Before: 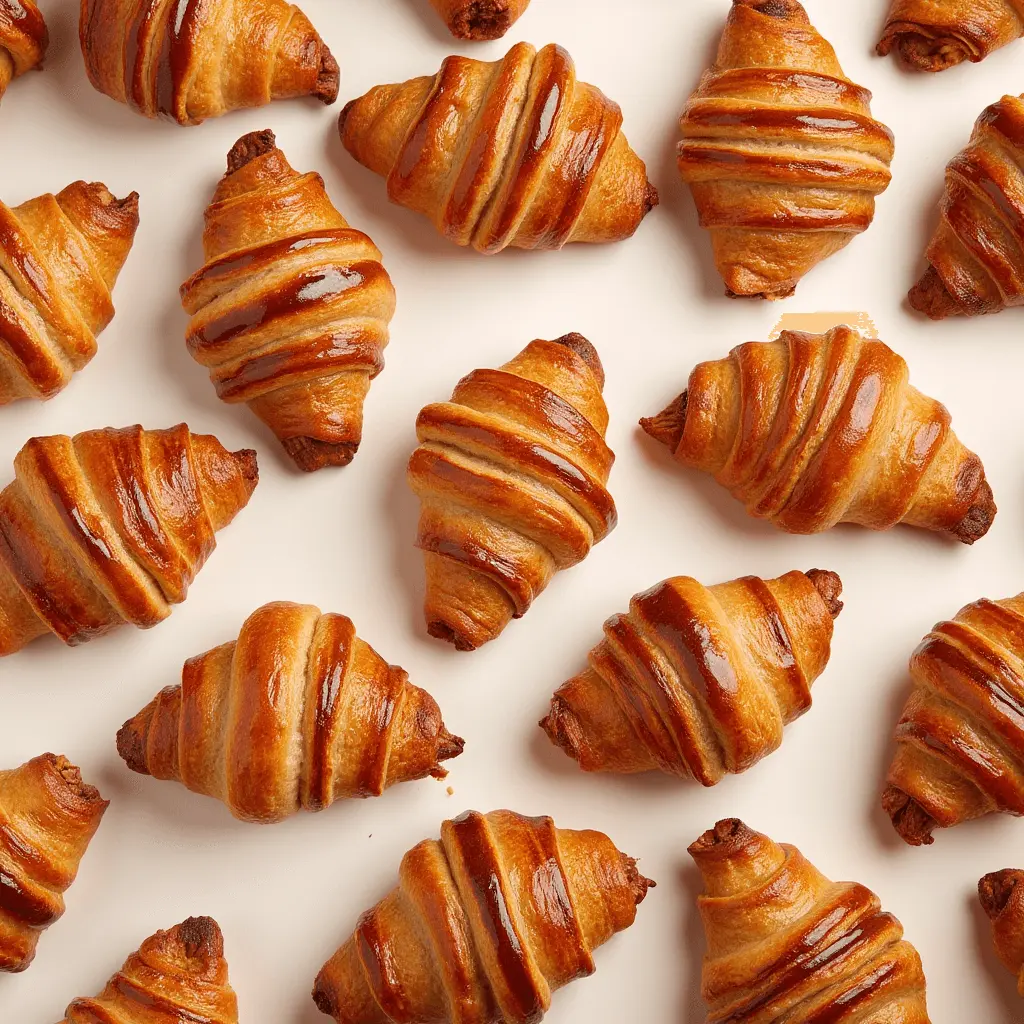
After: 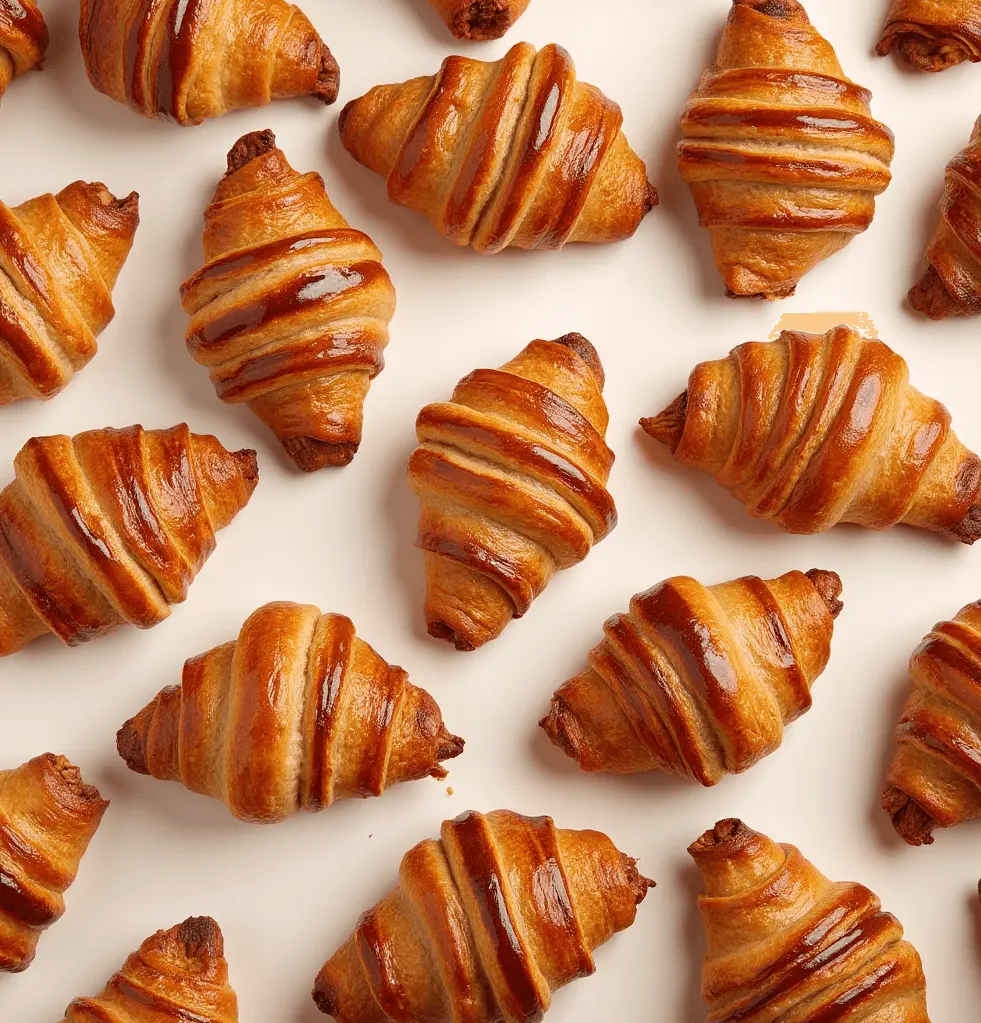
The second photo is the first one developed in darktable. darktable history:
crop: right 4.126%, bottom 0.031%
base curve: curves: ch0 [(0, 0) (0.472, 0.455) (1, 1)], preserve colors none
